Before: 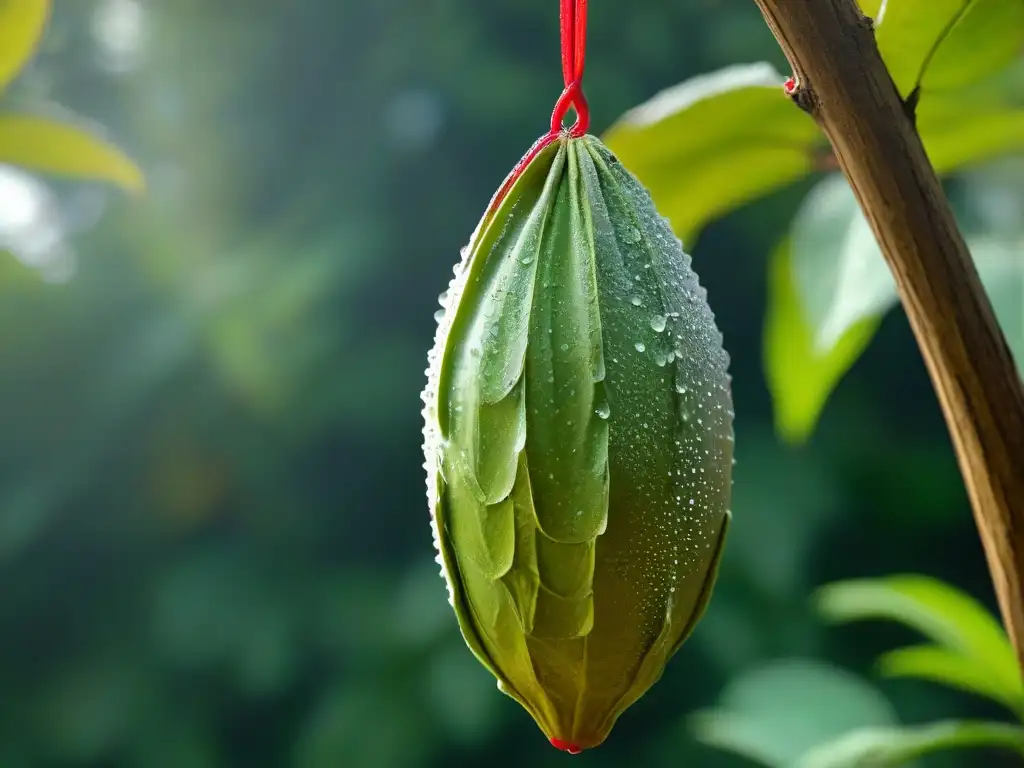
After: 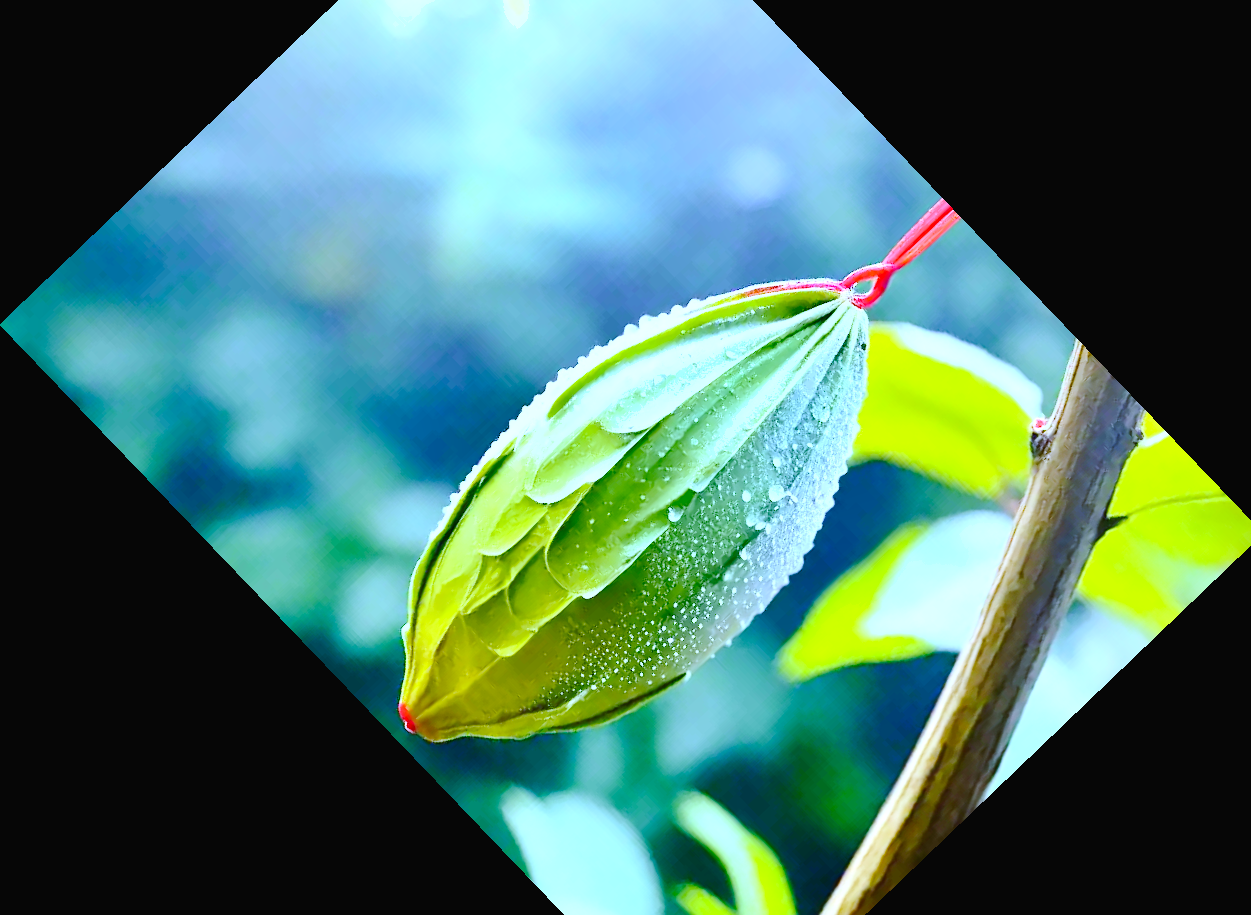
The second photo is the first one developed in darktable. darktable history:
tone curve: curves: ch0 [(0, 0) (0.003, 0.014) (0.011, 0.017) (0.025, 0.023) (0.044, 0.035) (0.069, 0.04) (0.1, 0.062) (0.136, 0.099) (0.177, 0.152) (0.224, 0.214) (0.277, 0.291) (0.335, 0.383) (0.399, 0.487) (0.468, 0.581) (0.543, 0.662) (0.623, 0.738) (0.709, 0.802) (0.801, 0.871) (0.898, 0.936) (1, 1)], preserve colors none
crop and rotate: angle -46.26°, top 16.234%, right 0.912%, bottom 11.704%
exposure: black level correction 0, exposure 1.45 EV, compensate exposure bias true, compensate highlight preservation false
shadows and highlights: shadows 5, soften with gaussian
contrast brightness saturation: contrast 0.2, brightness 0.16, saturation 0.22
white balance: red 0.766, blue 1.537
